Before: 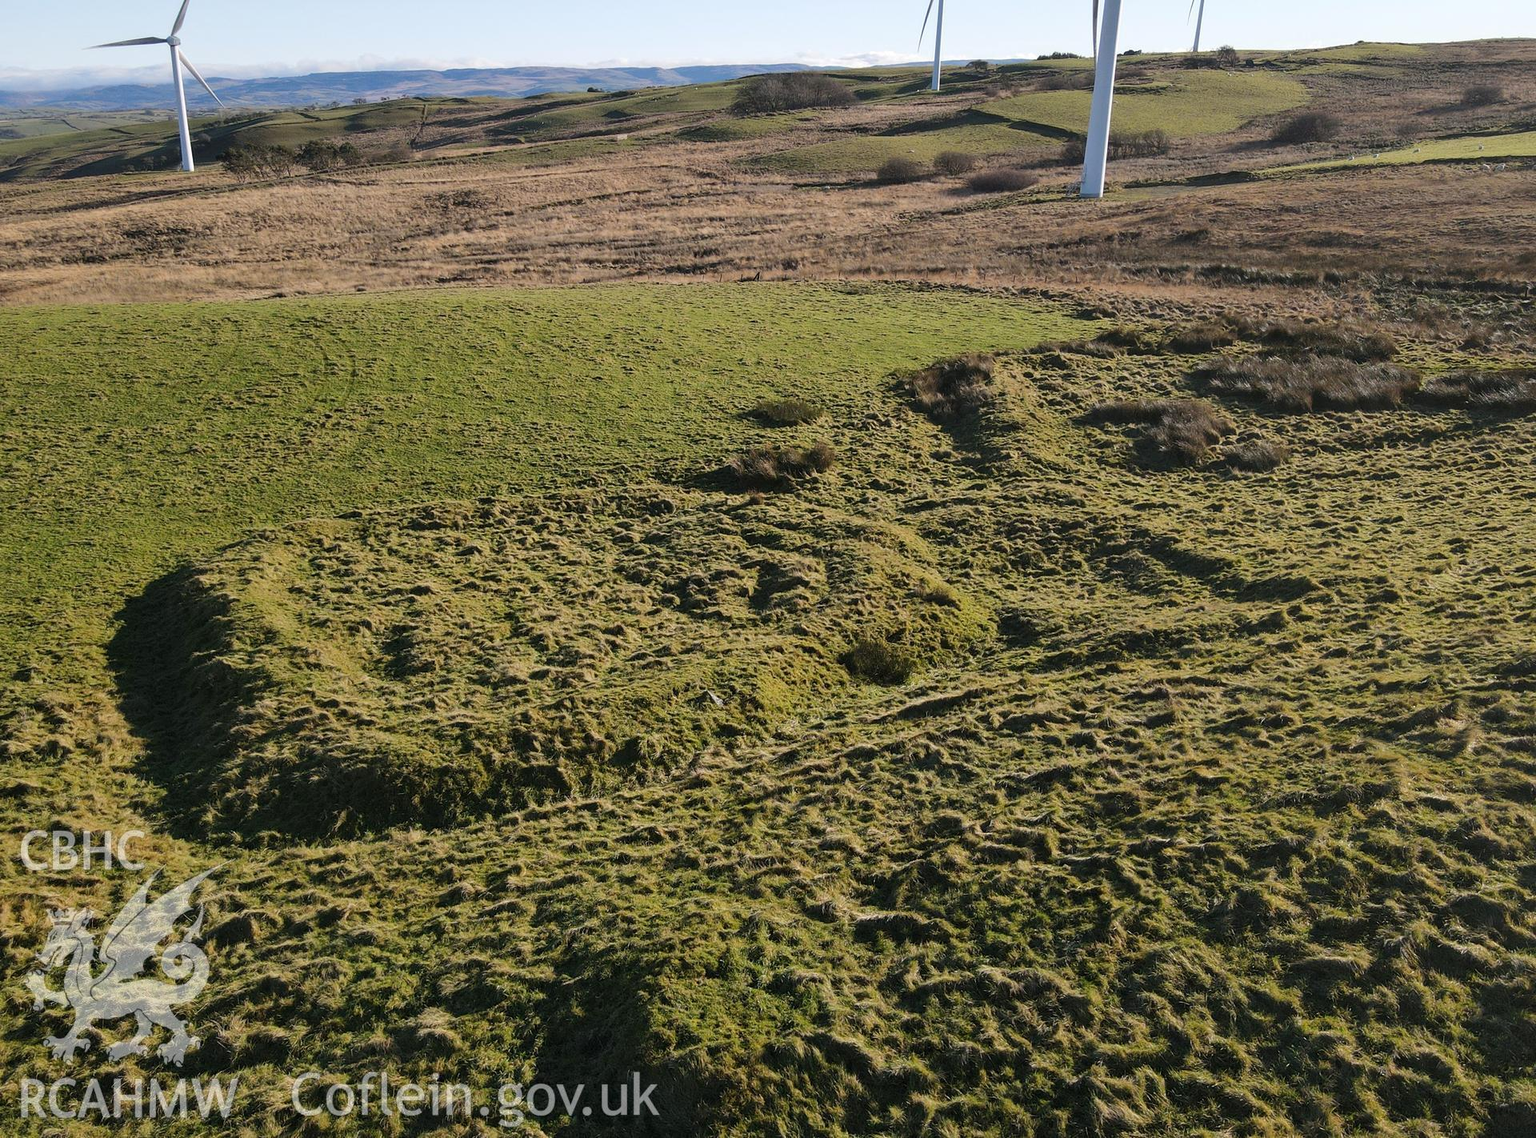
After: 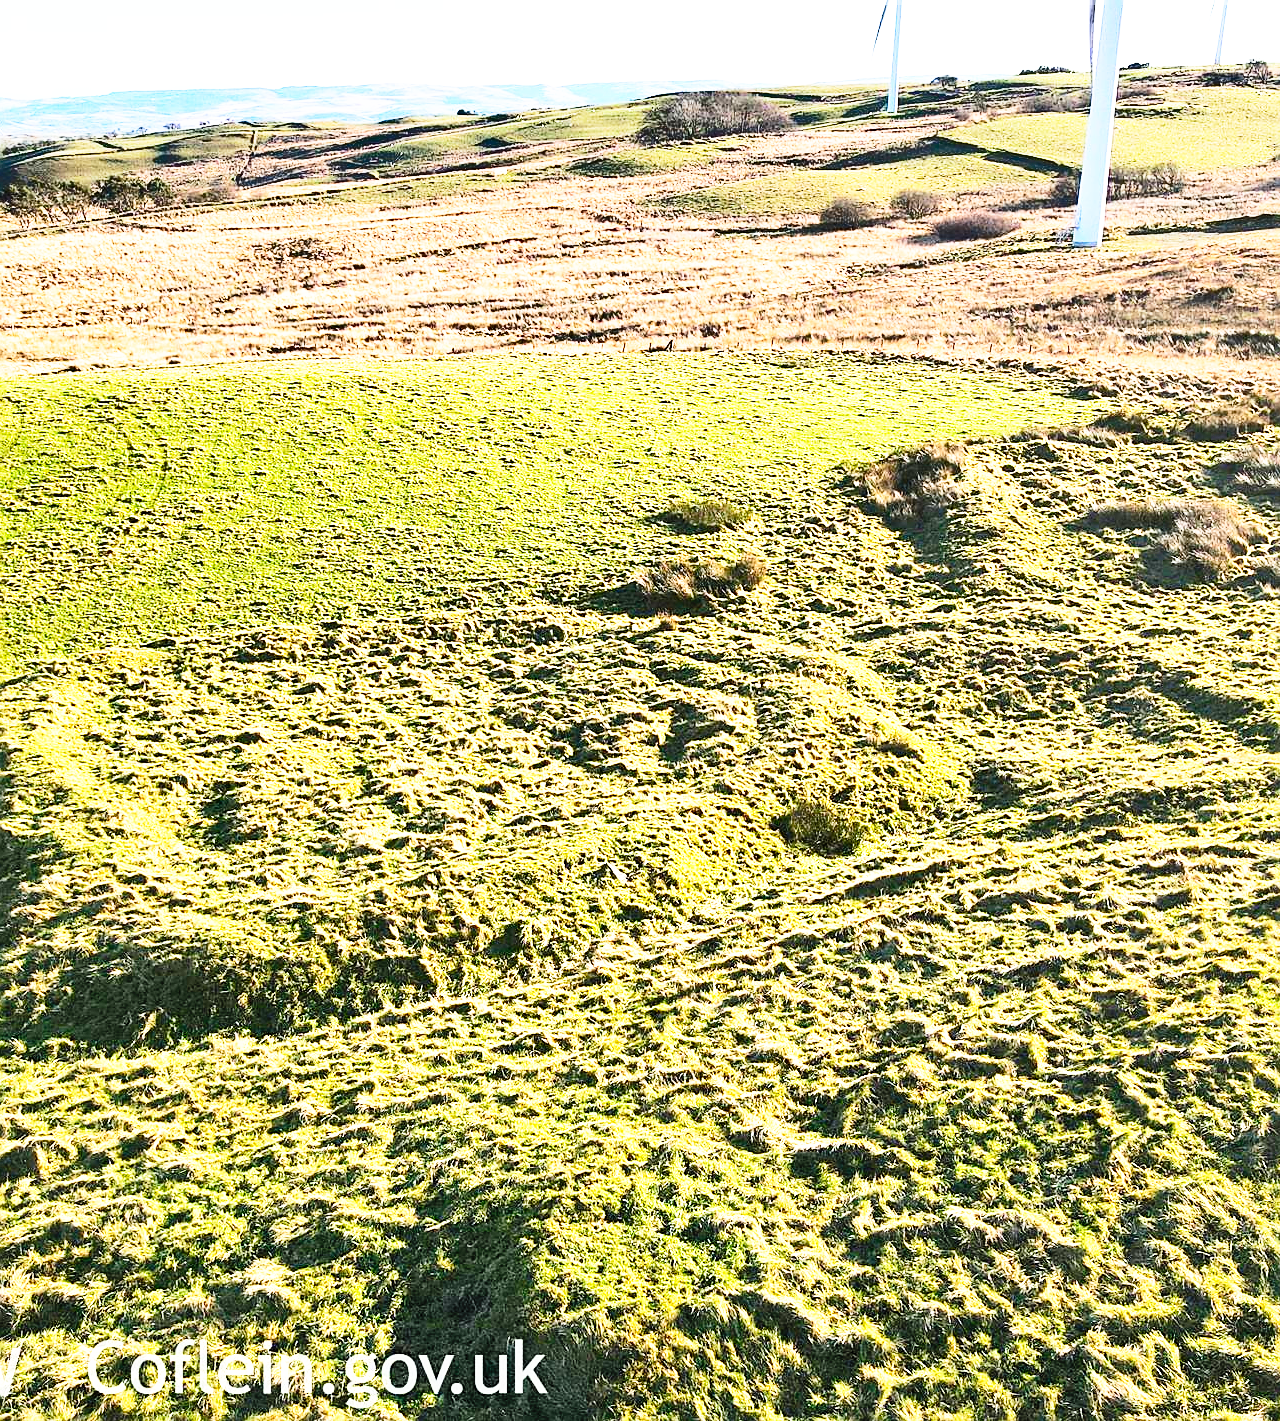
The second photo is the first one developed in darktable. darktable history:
base curve: curves: ch0 [(0, 0) (0.012, 0.01) (0.073, 0.168) (0.31, 0.711) (0.645, 0.957) (1, 1)], preserve colors none
crop and rotate: left 14.452%, right 18.837%
sharpen: on, module defaults
shadows and highlights: low approximation 0.01, soften with gaussian
exposure: black level correction 0, exposure 1.099 EV, compensate highlight preservation false
contrast brightness saturation: contrast 0.199, brightness 0.165, saturation 0.224
contrast equalizer: octaves 7, y [[0.5, 0.488, 0.462, 0.461, 0.491, 0.5], [0.5 ×6], [0.5 ×6], [0 ×6], [0 ×6]], mix 0.148
